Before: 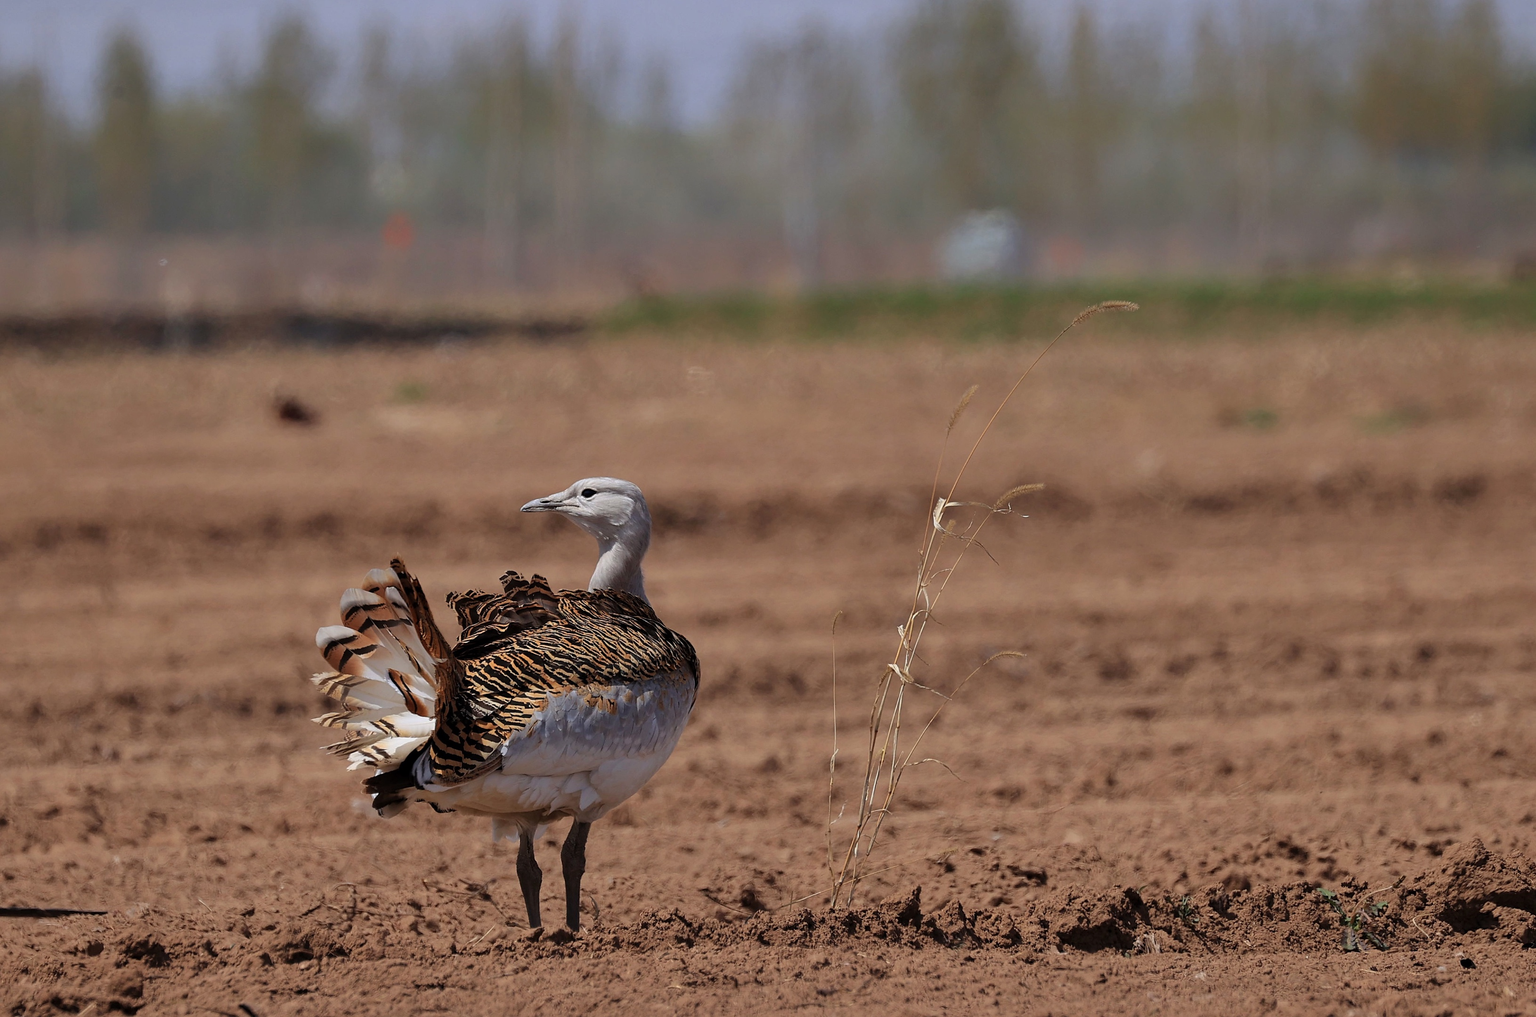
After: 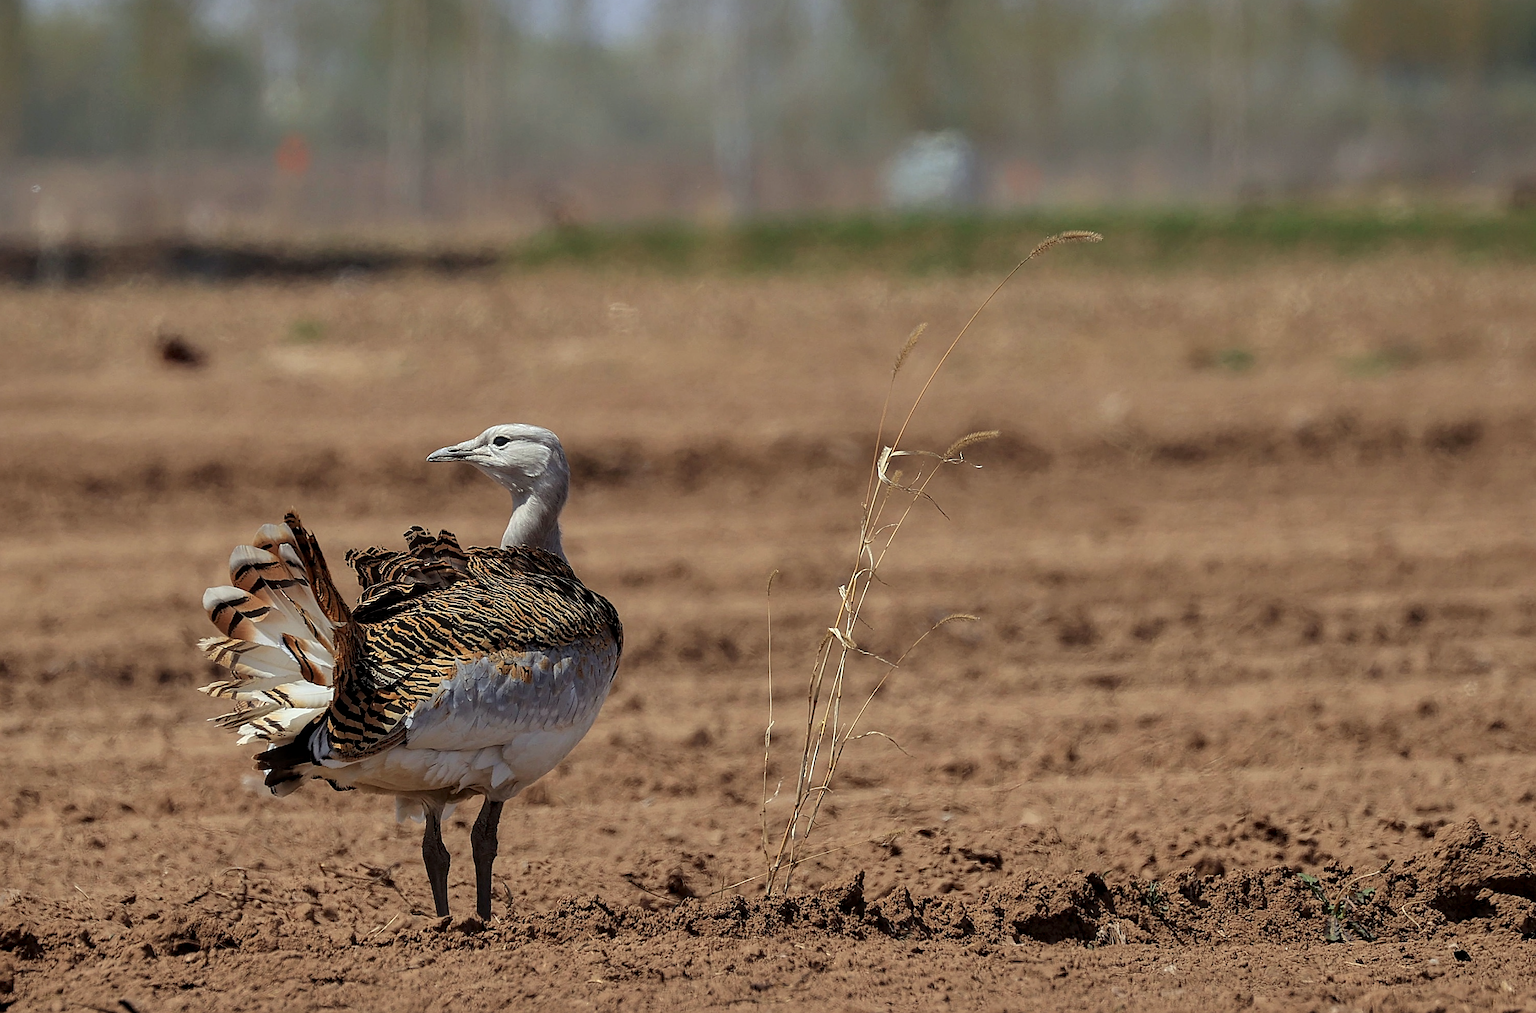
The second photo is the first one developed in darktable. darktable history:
color correction: highlights a* -4.76, highlights b* 5.04, saturation 0.957
crop and rotate: left 8.496%, top 8.852%
sharpen: on, module defaults
exposure: exposure 0.169 EV, compensate highlight preservation false
local contrast: on, module defaults
